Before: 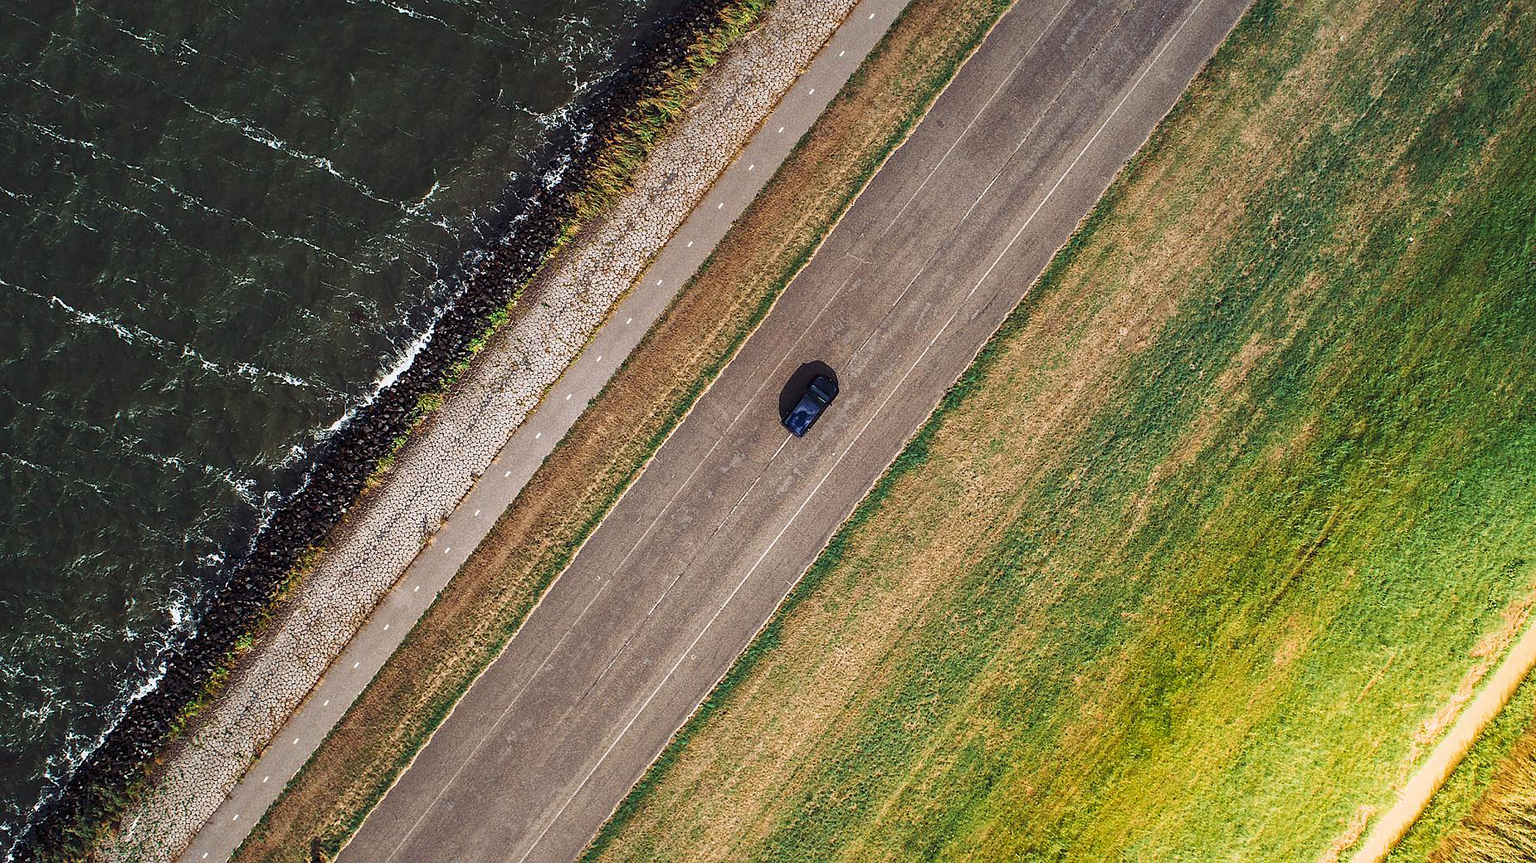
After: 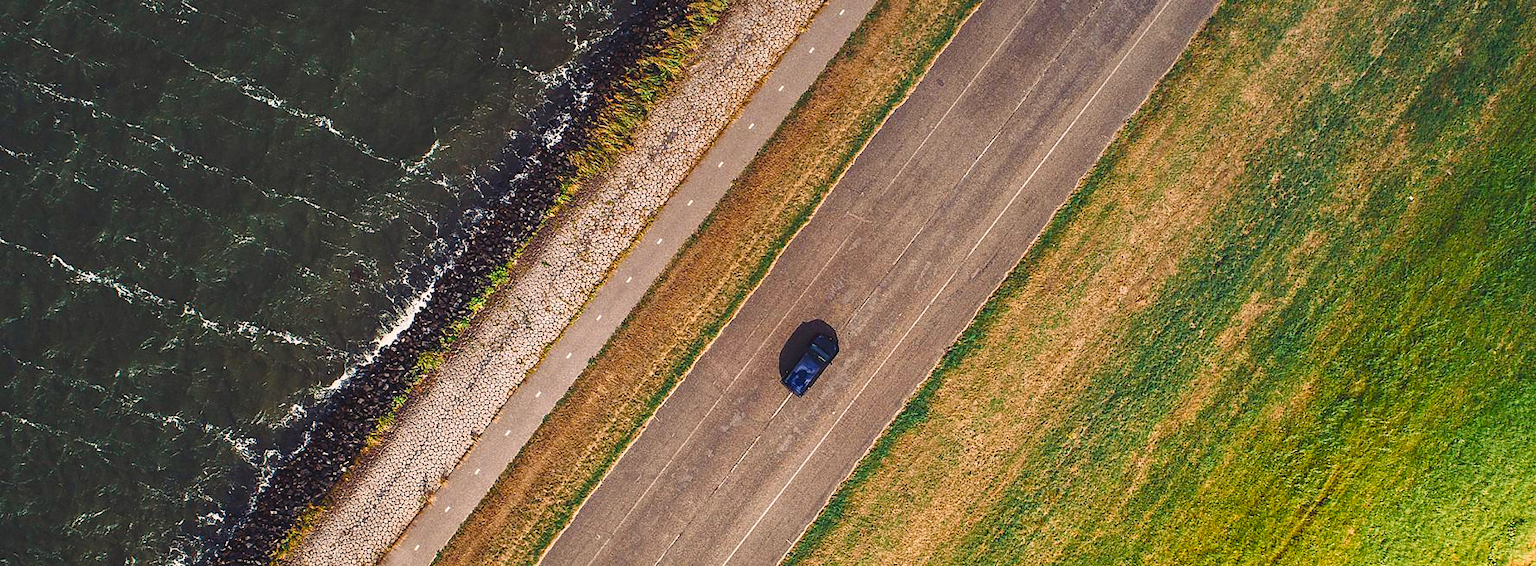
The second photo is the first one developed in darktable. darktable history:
color balance rgb: shadows lift › chroma 2%, shadows lift › hue 247.2°, power › chroma 0.3%, power › hue 25.2°, highlights gain › chroma 3%, highlights gain › hue 60°, global offset › luminance 0.75%, perceptual saturation grading › global saturation 20%, perceptual saturation grading › highlights -20%, perceptual saturation grading › shadows 30%, global vibrance 20%
shadows and highlights: shadows 12, white point adjustment 1.2, highlights -0.36, soften with gaussian
crop and rotate: top 4.848%, bottom 29.503%
